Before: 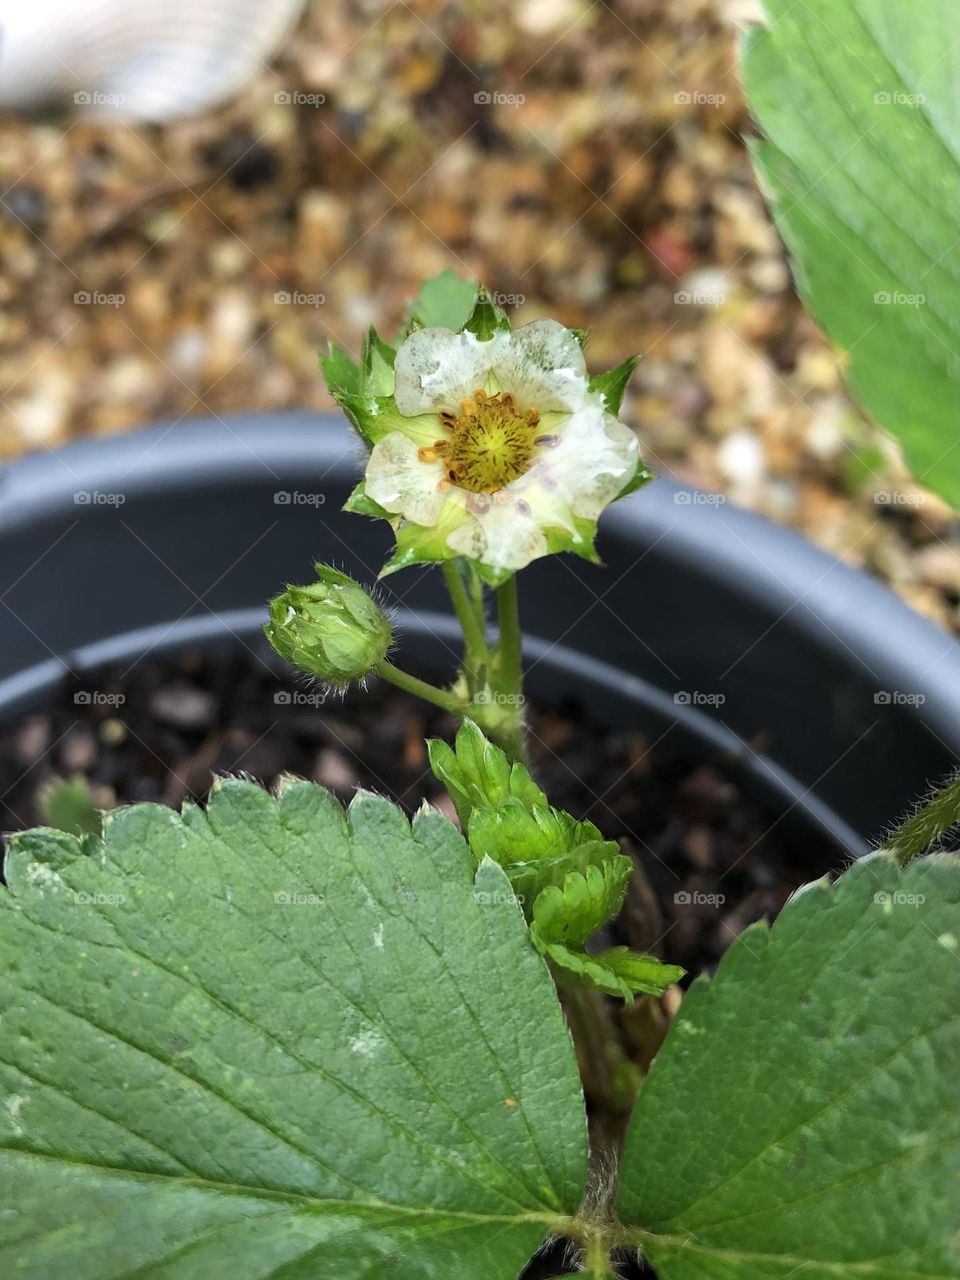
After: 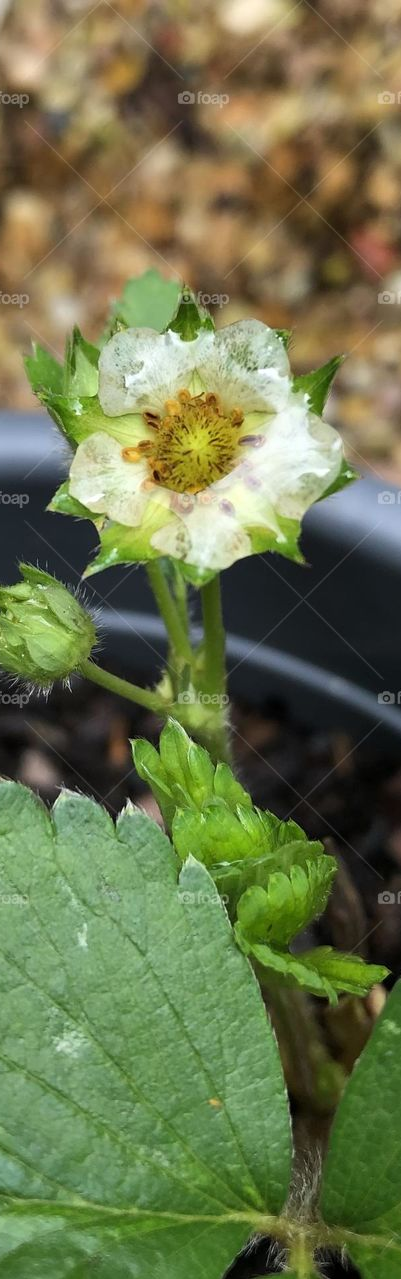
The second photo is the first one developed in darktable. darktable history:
crop: left 30.919%, right 27.217%
